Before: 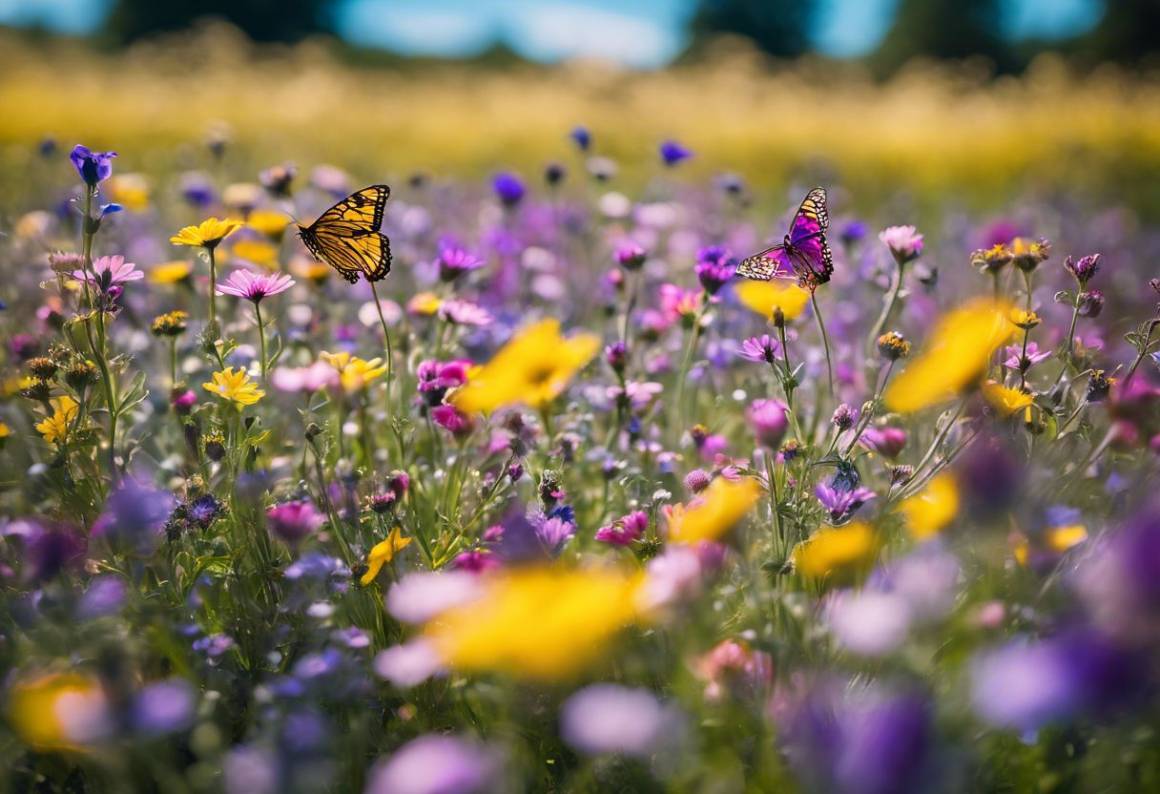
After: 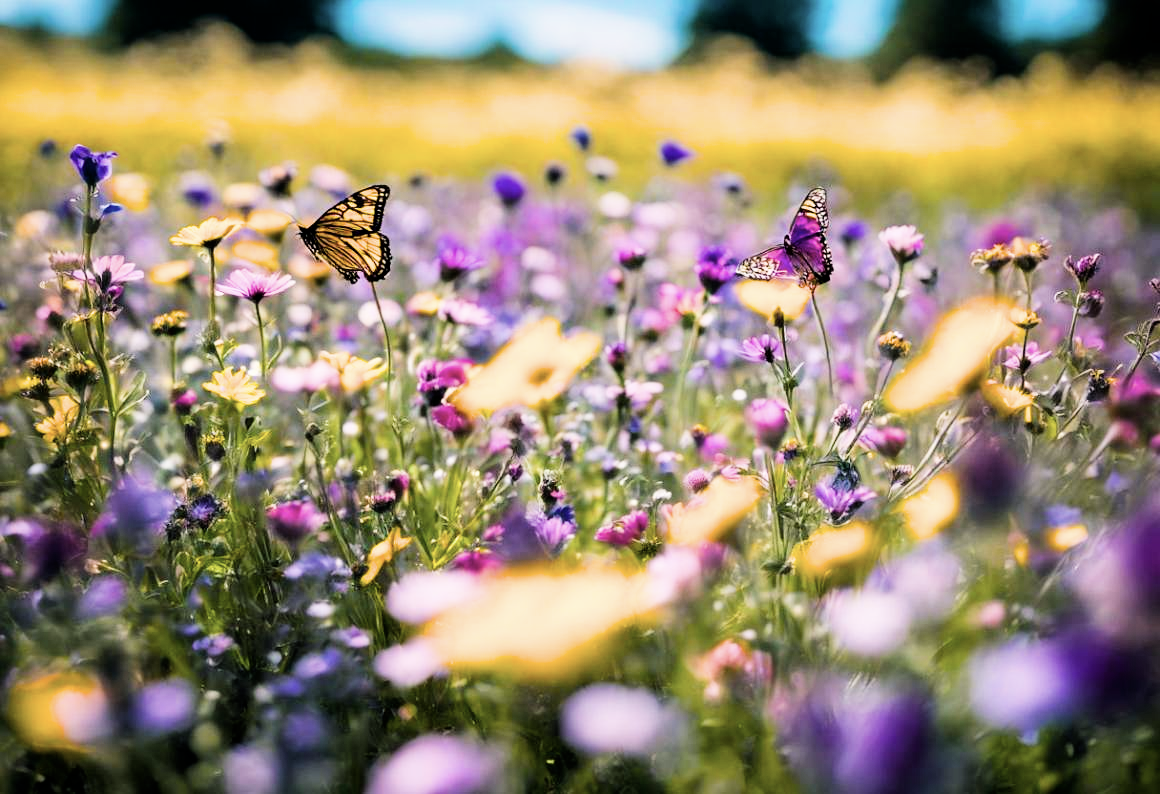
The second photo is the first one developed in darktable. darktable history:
filmic rgb: black relative exposure -5.14 EV, white relative exposure 3.99 EV, hardness 2.9, contrast 1.296, highlights saturation mix -30.35%
color balance rgb: shadows lift › chroma 2.05%, shadows lift › hue 215.13°, perceptual saturation grading › global saturation 19.831%, perceptual brilliance grading › global brilliance 30.144%, global vibrance 20%
contrast brightness saturation: contrast 0.056, brightness -0.014, saturation -0.216
